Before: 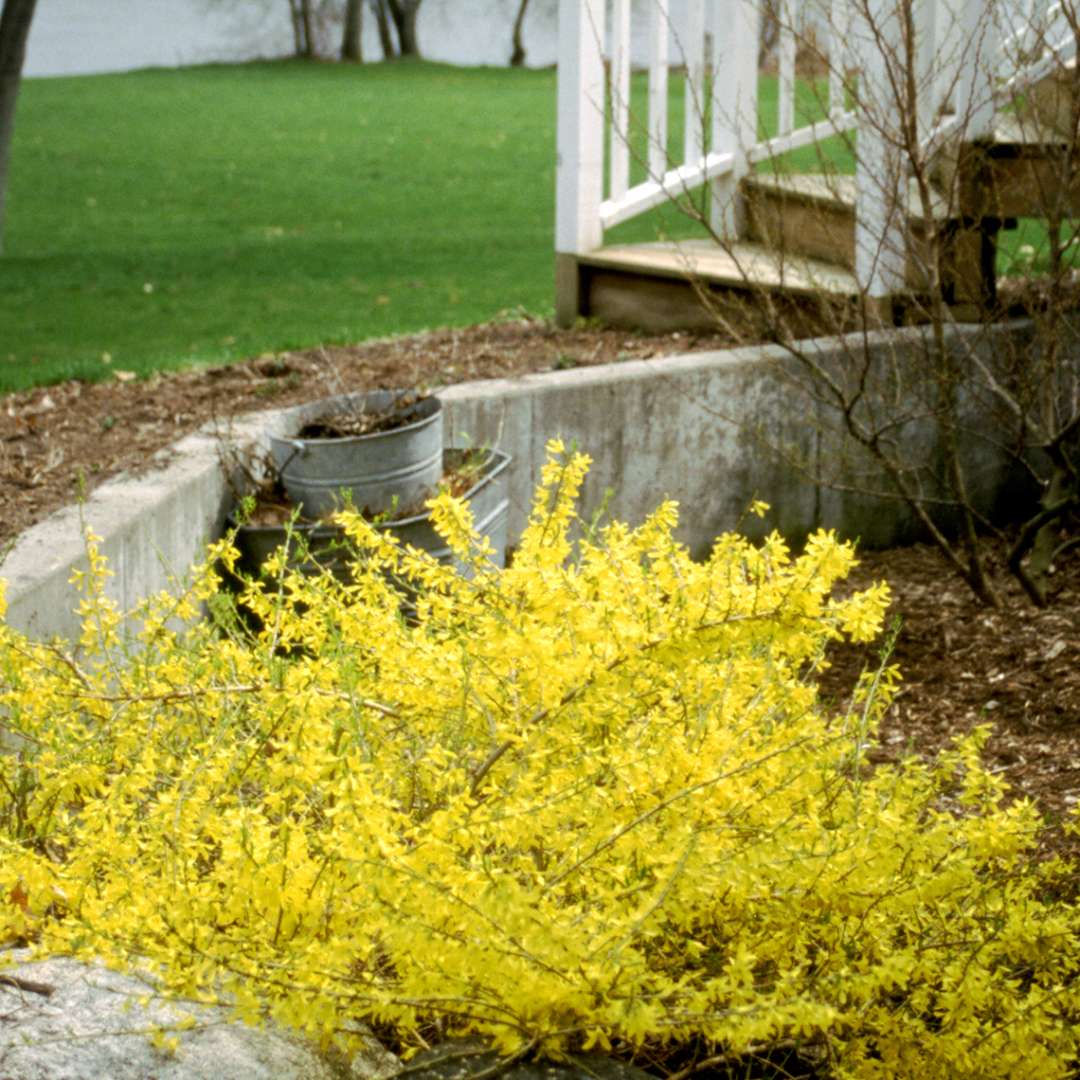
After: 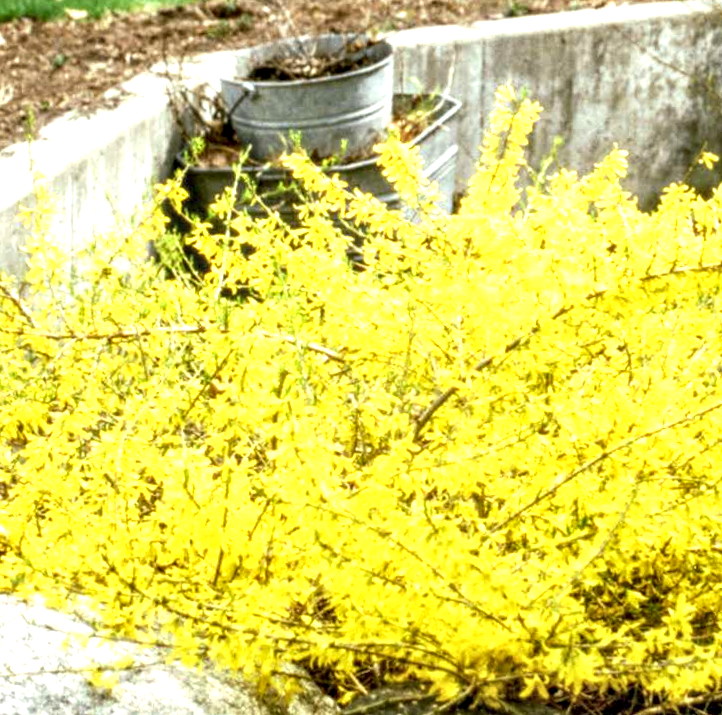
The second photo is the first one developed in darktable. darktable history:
crop and rotate: angle -1.2°, left 3.927%, top 32.405%, right 27.801%
exposure: black level correction 0, exposure 1 EV, compensate exposure bias true, compensate highlight preservation false
local contrast: detail 150%
